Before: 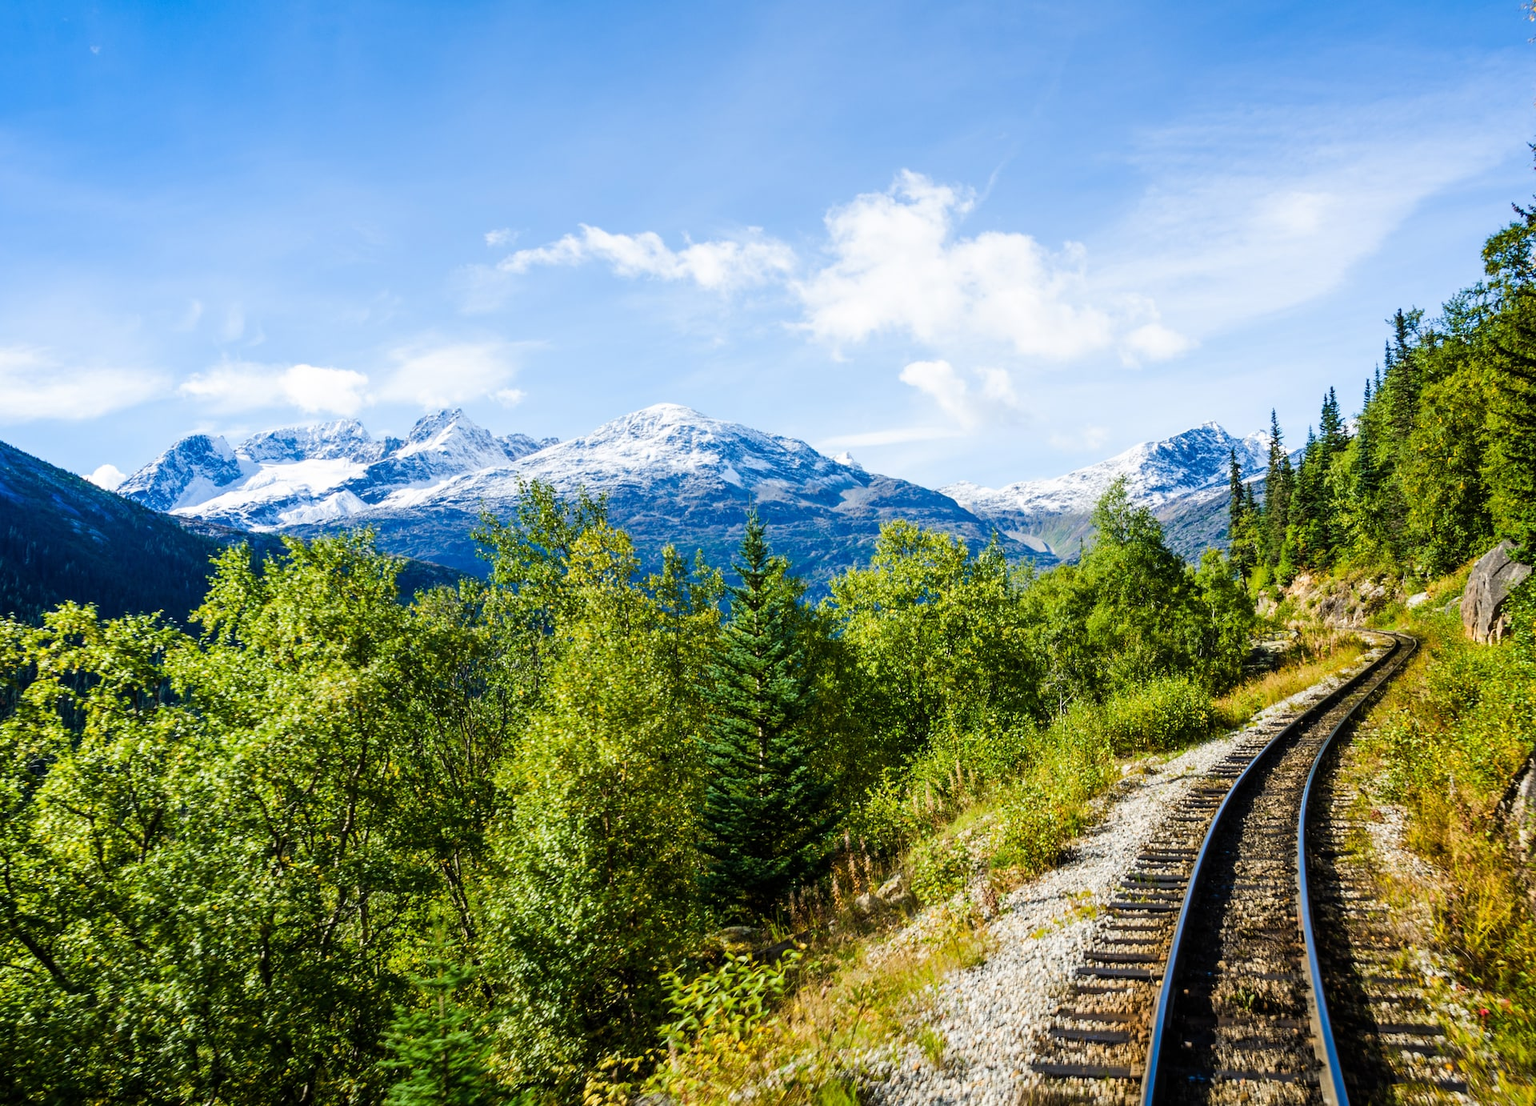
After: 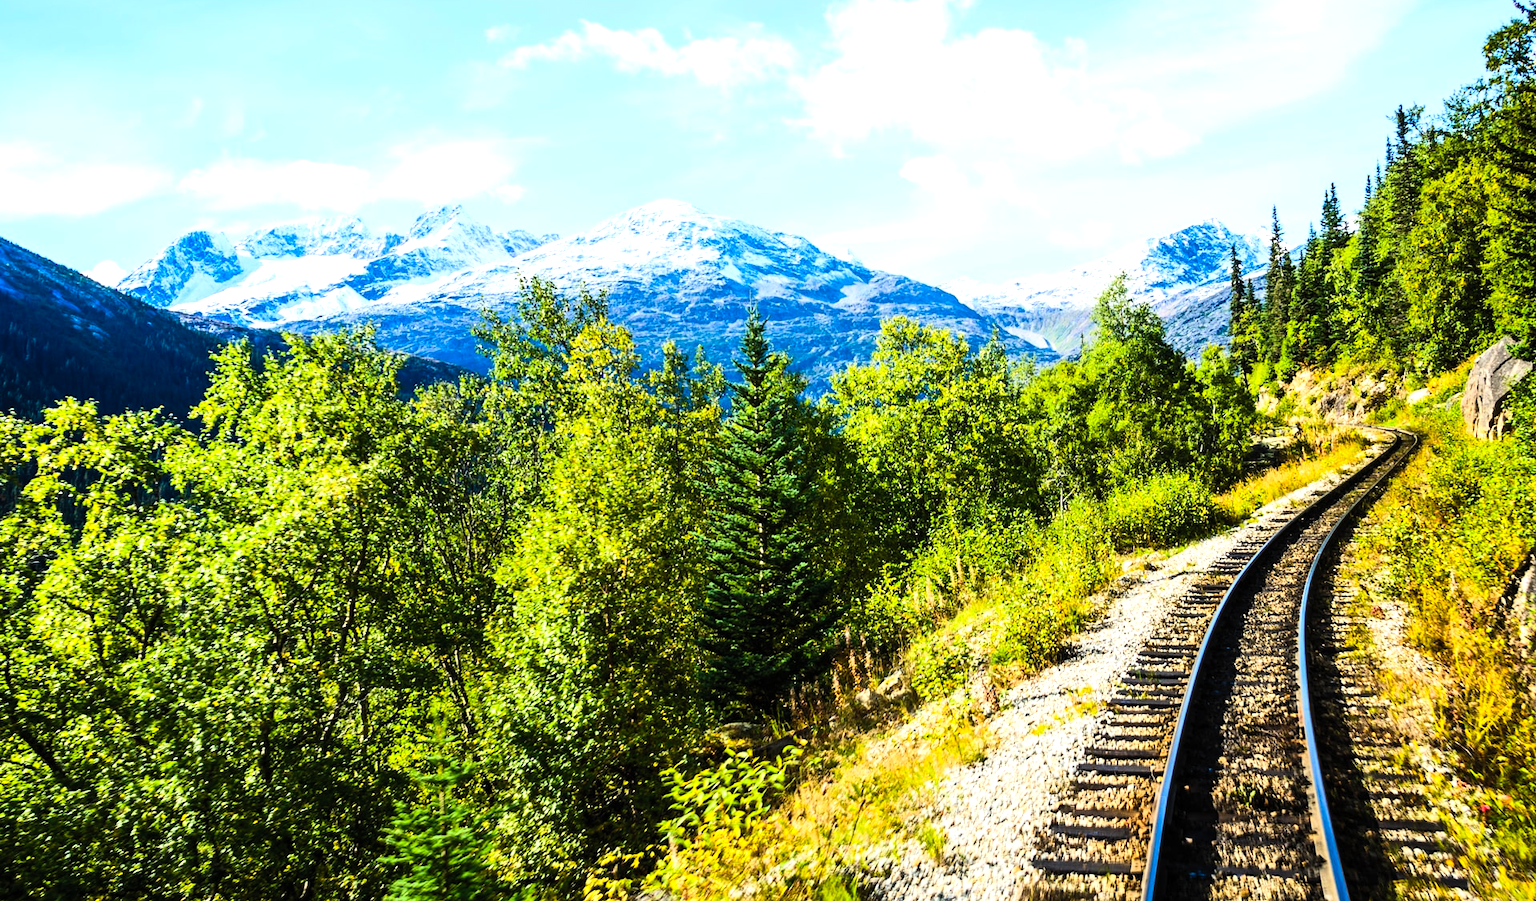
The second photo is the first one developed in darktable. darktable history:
tone equalizer: -8 EV -0.75 EV, -7 EV -0.7 EV, -6 EV -0.6 EV, -5 EV -0.4 EV, -3 EV 0.4 EV, -2 EV 0.6 EV, -1 EV 0.7 EV, +0 EV 0.75 EV, edges refinement/feathering 500, mask exposure compensation -1.57 EV, preserve details no
crop and rotate: top 18.507%
contrast brightness saturation: contrast 0.2, brightness 0.16, saturation 0.22
